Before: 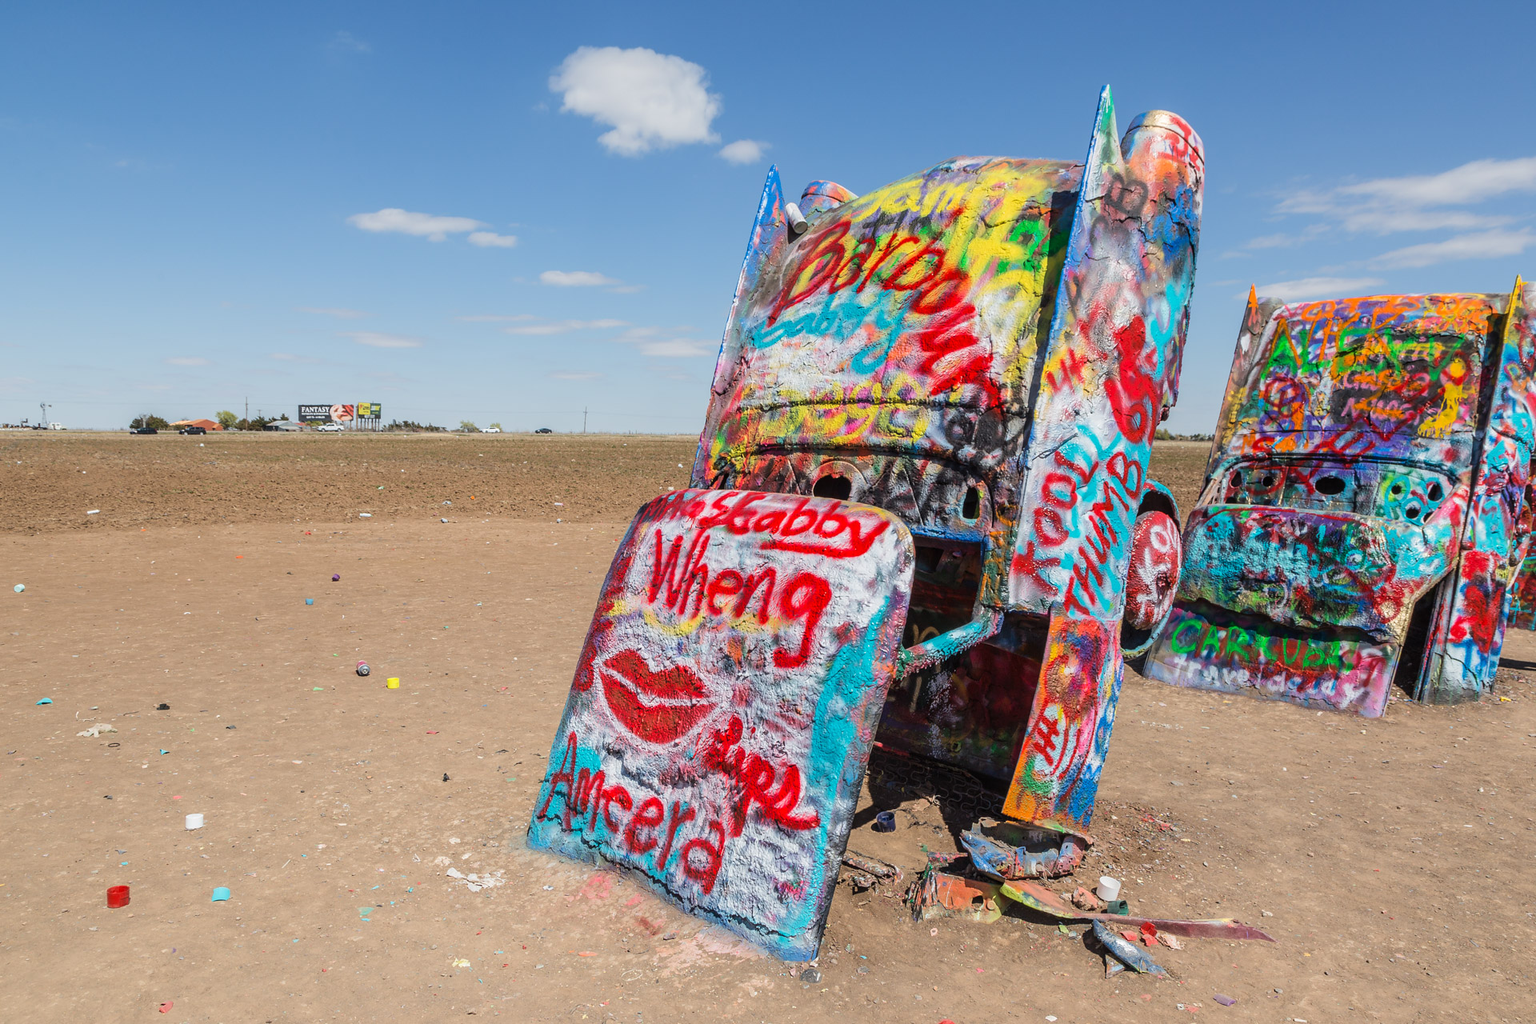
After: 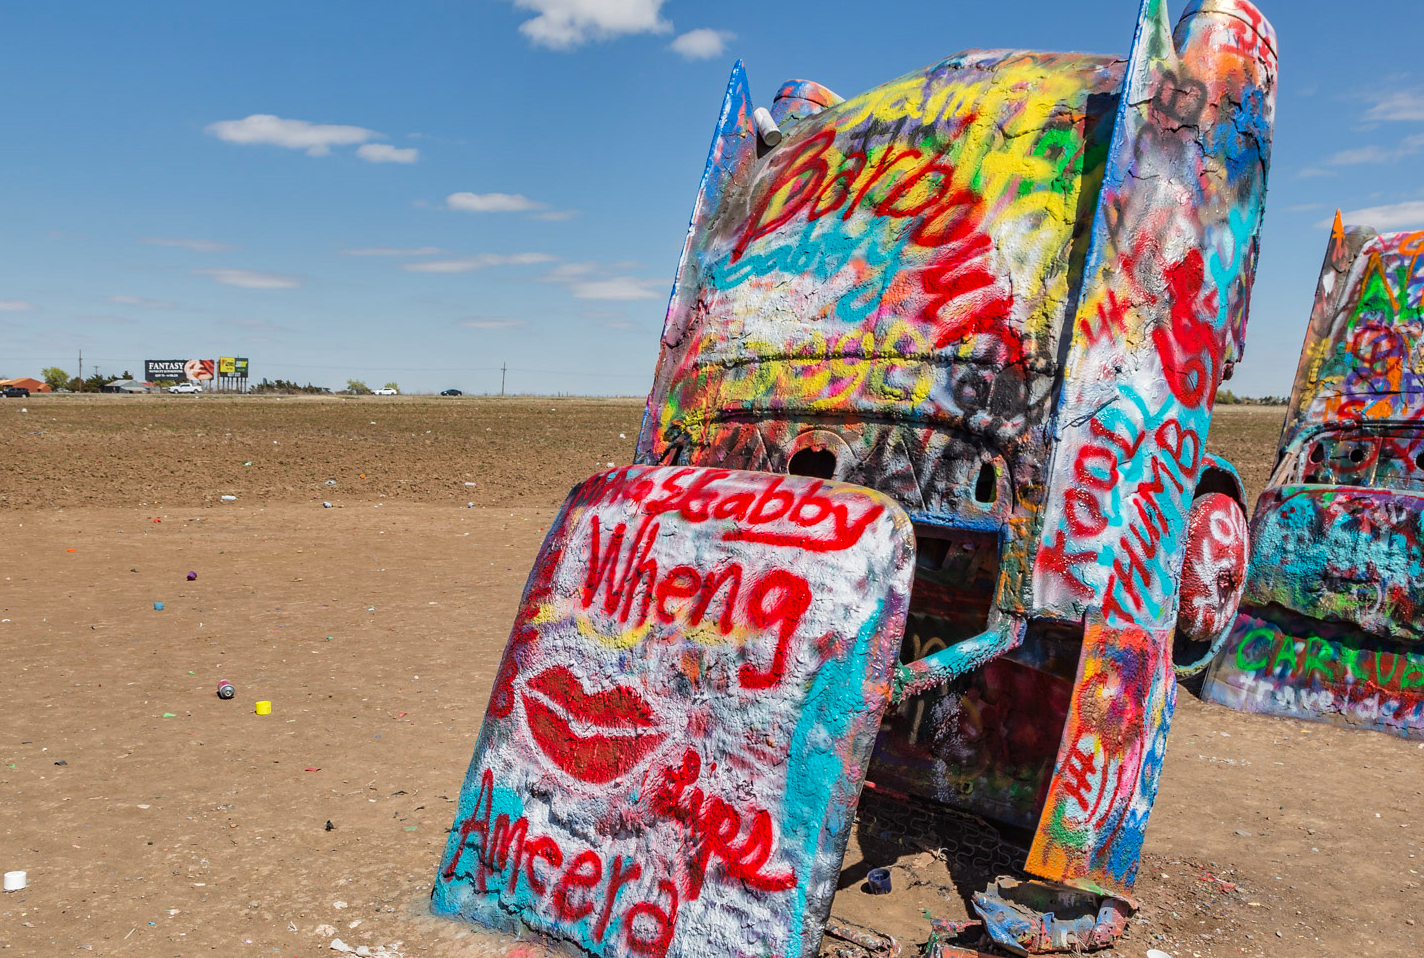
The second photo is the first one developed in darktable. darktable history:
haze removal: compatibility mode true, adaptive false
crop and rotate: left 11.924%, top 11.418%, right 13.876%, bottom 13.731%
tone equalizer: on, module defaults
shadows and highlights: shadows 59.98, highlights -60.48, soften with gaussian
